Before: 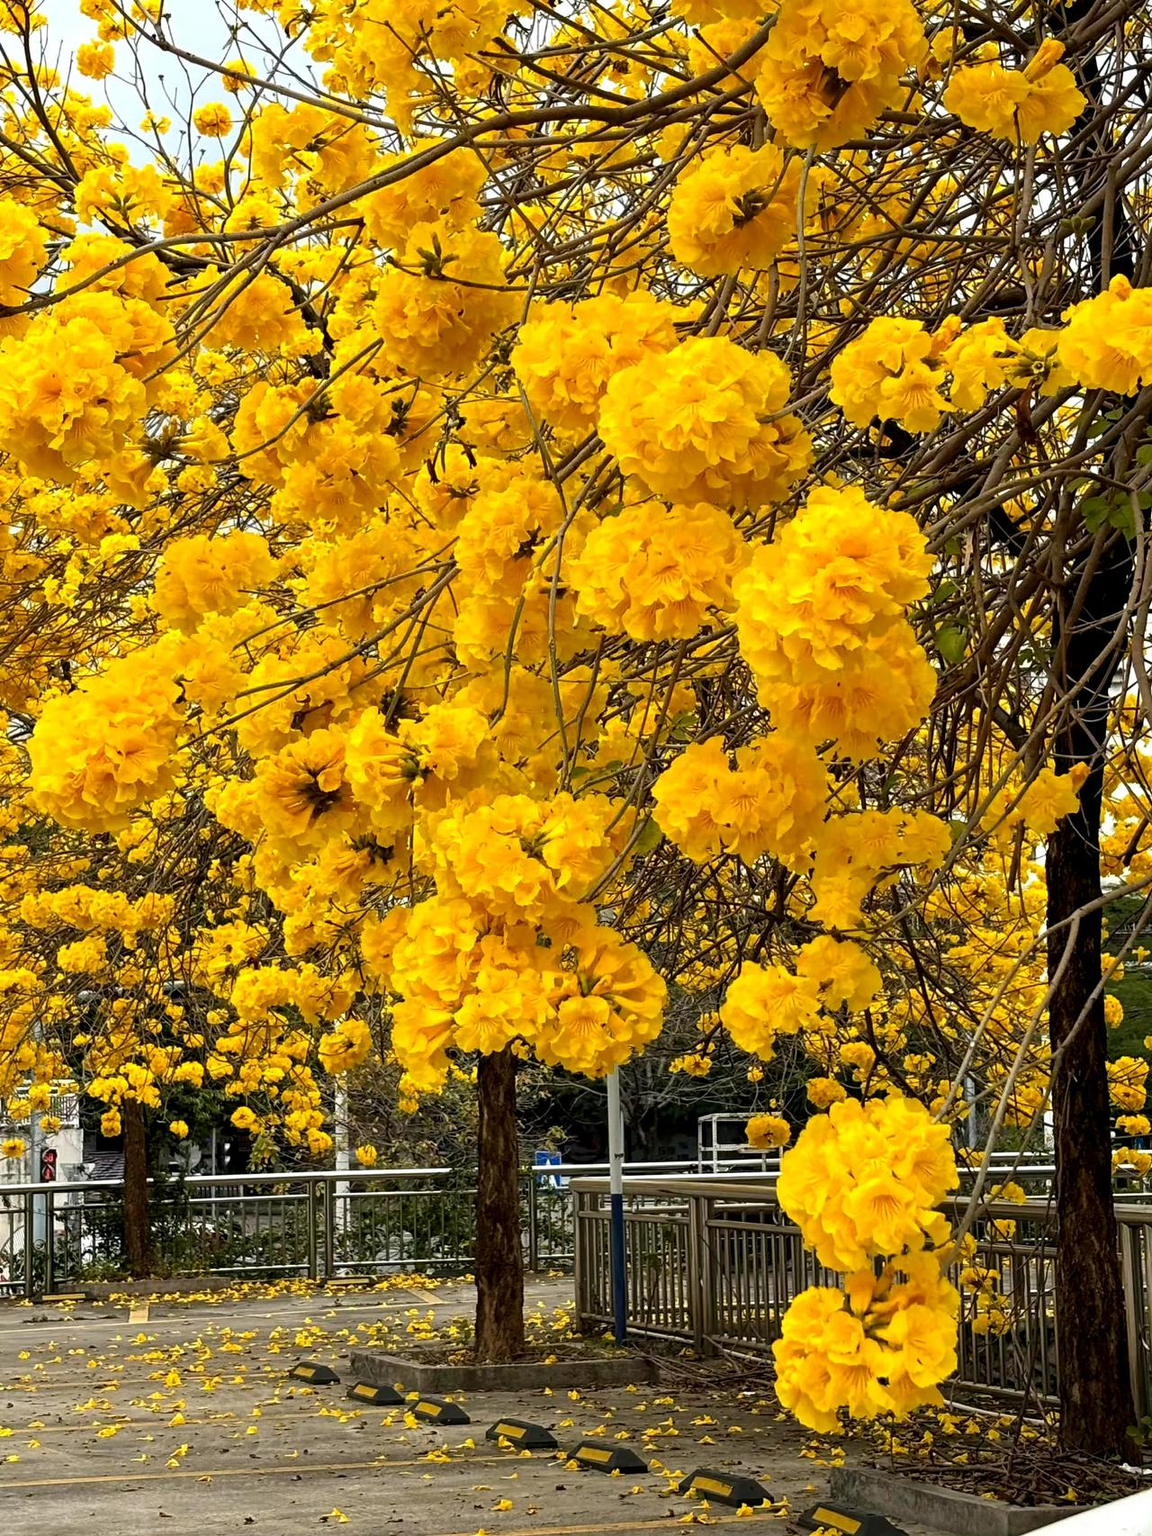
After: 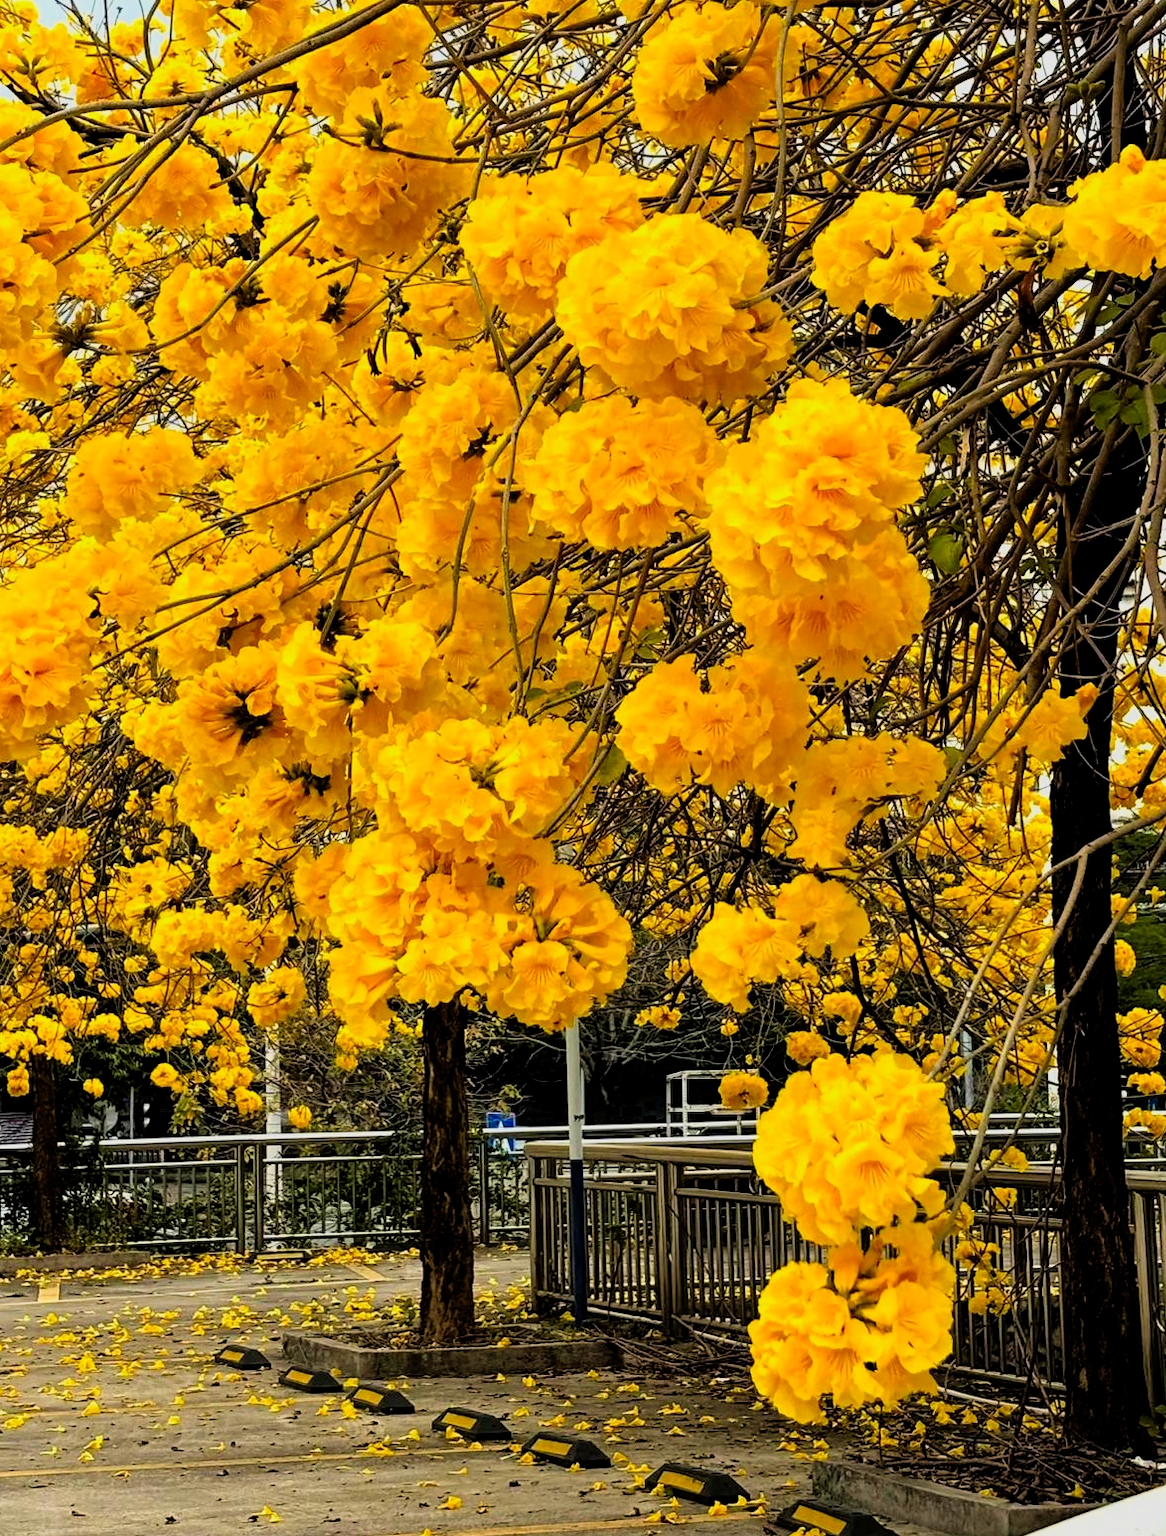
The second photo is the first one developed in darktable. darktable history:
crop and rotate: left 8.245%, top 9.326%
velvia: strength 30.68%
filmic rgb: black relative exposure -7.71 EV, white relative exposure 4.43 EV, target black luminance 0%, hardness 3.76, latitude 50.55%, contrast 1.066, highlights saturation mix 9.44%, shadows ↔ highlights balance -0.224%, preserve chrominance RGB euclidean norm, color science v5 (2021), contrast in shadows safe, contrast in highlights safe
exposure: exposure 0.201 EV, compensate highlight preservation false
